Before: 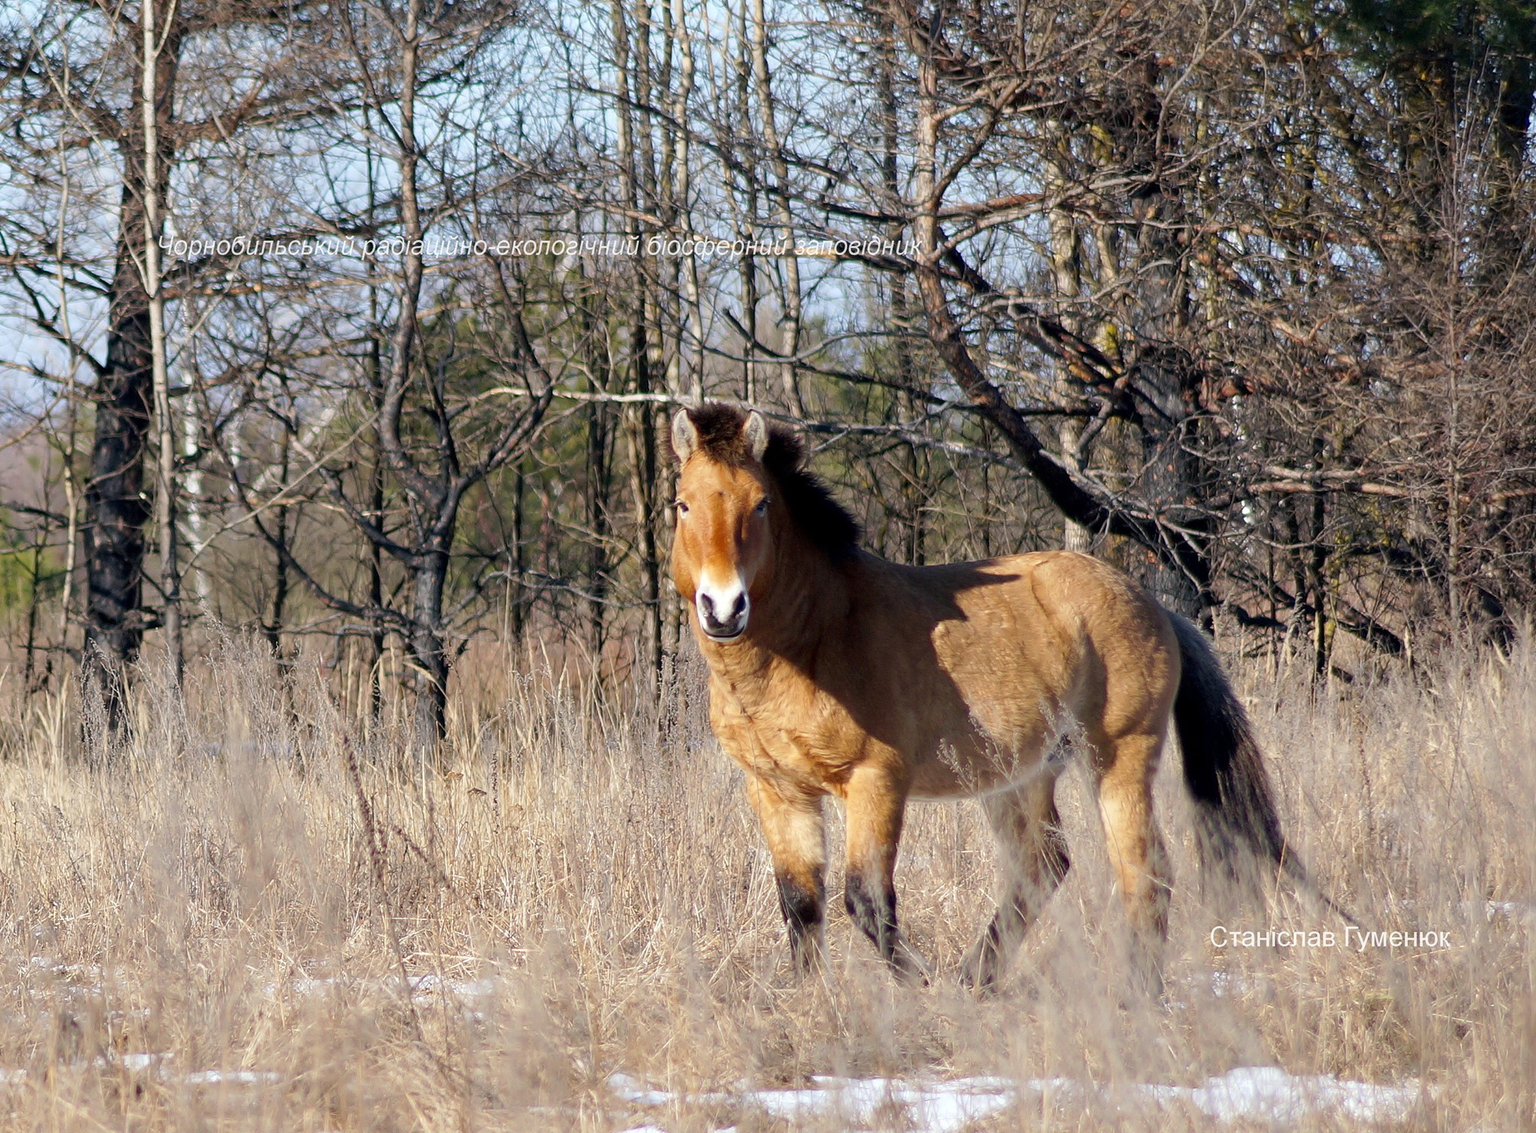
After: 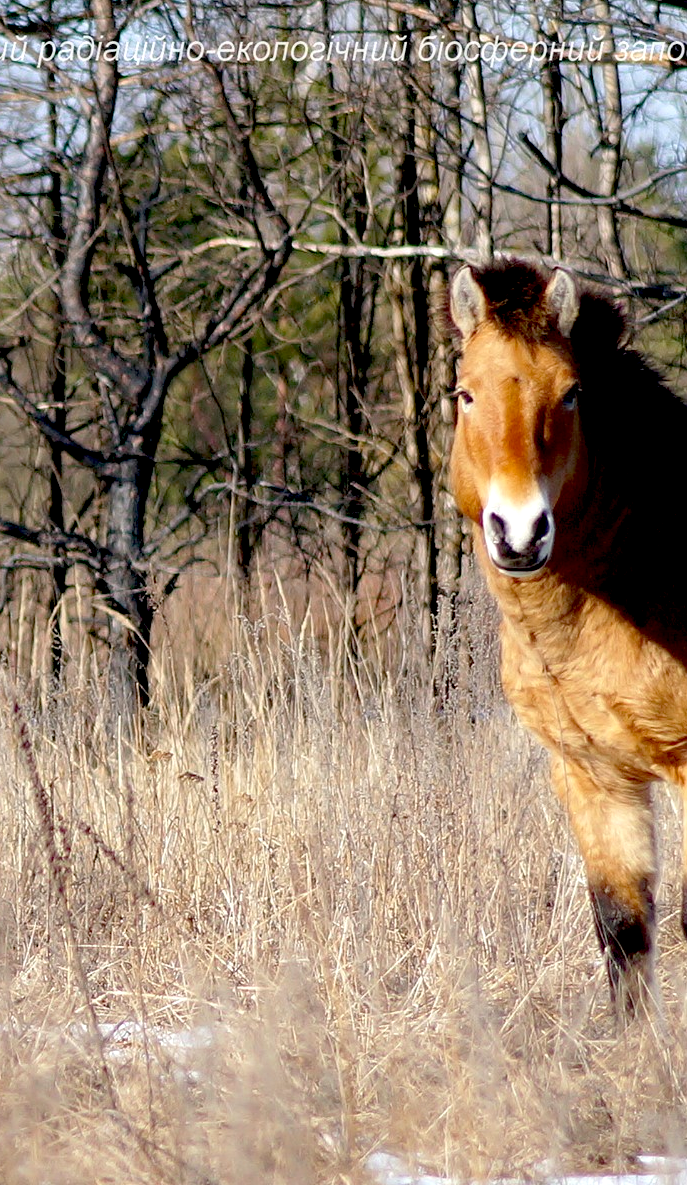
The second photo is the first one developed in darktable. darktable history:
crop and rotate: left 21.77%, top 18.528%, right 44.676%, bottom 2.997%
exposure: black level correction 0.025, exposure 0.182 EV, compensate highlight preservation false
